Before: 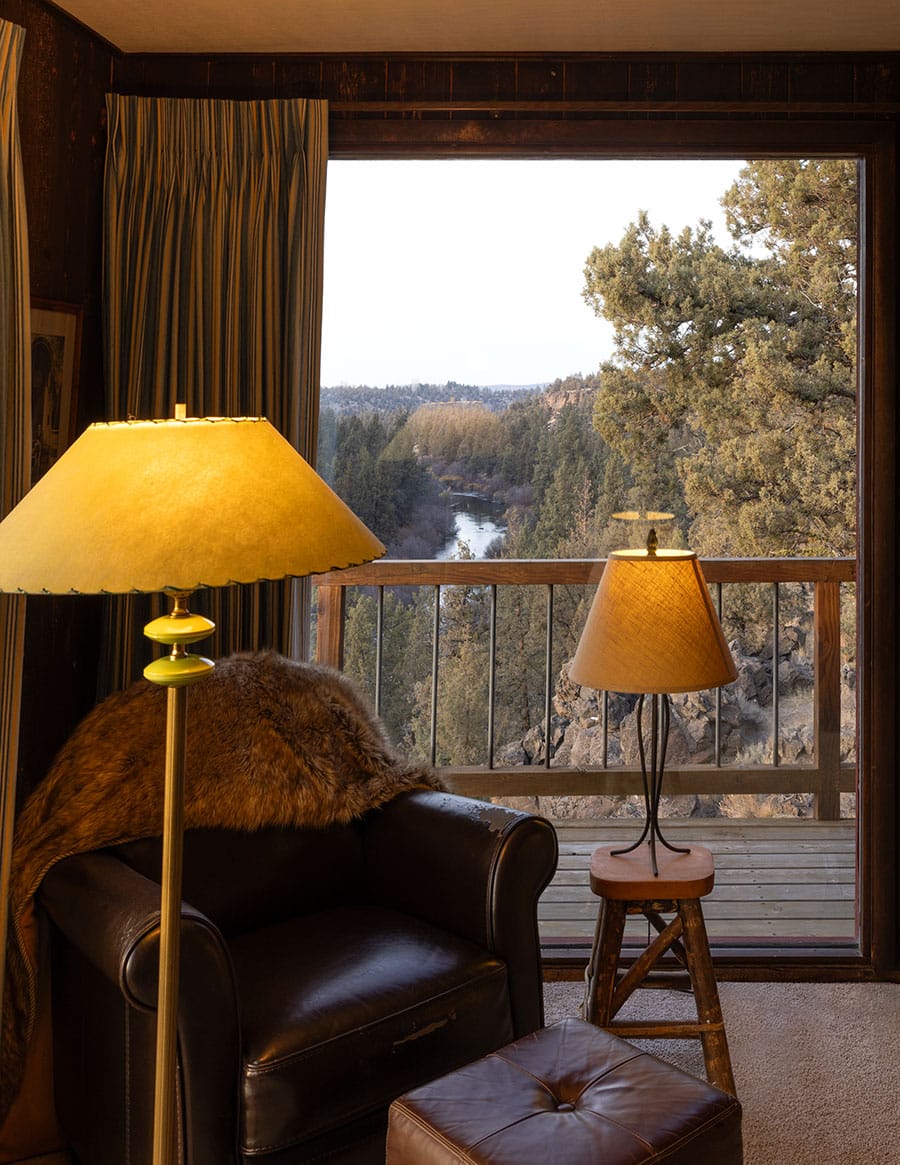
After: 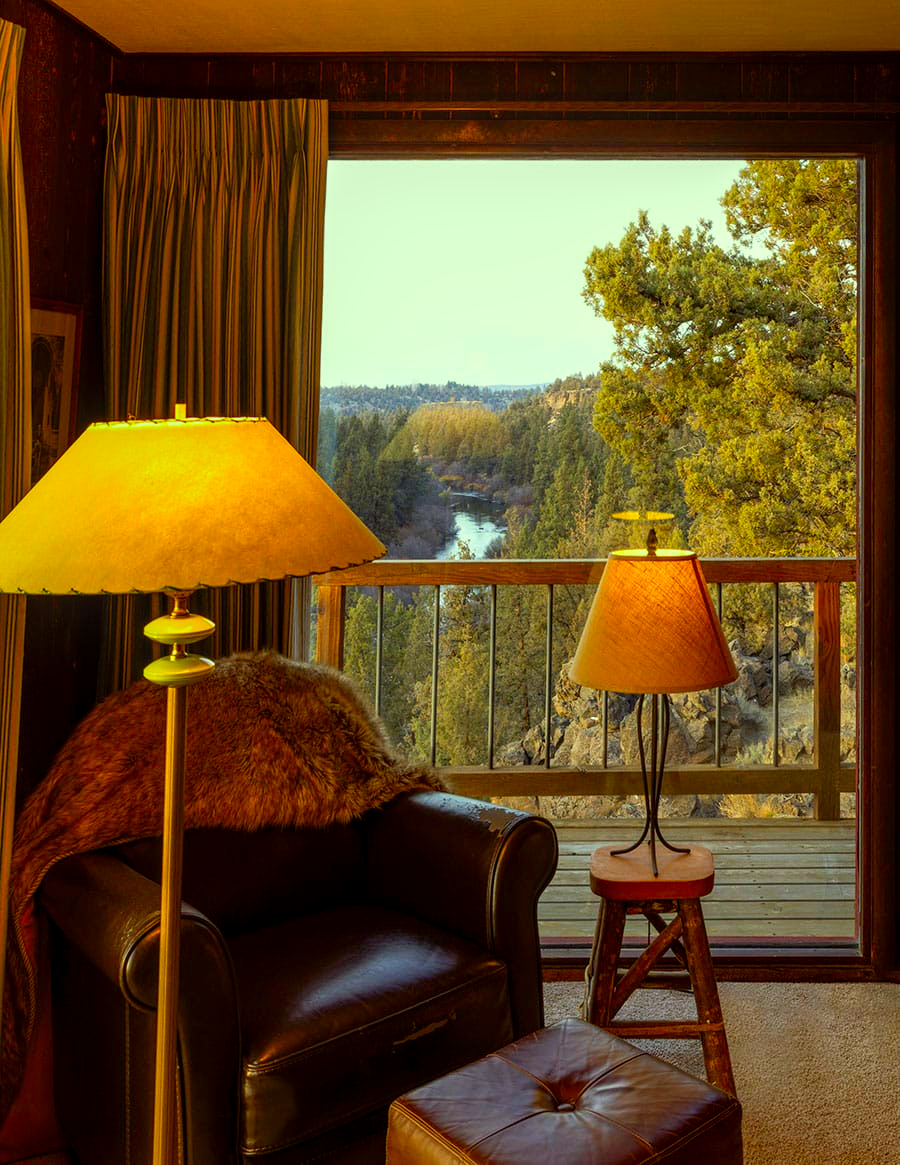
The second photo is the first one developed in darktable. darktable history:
color correction: highlights a* -10.84, highlights b* 9.92, saturation 1.72
levels: levels [0, 0.498, 1]
local contrast: on, module defaults
color balance rgb: power › chroma 0.706%, power › hue 60°, perceptual saturation grading › global saturation 2.725%, global vibrance 9.292%
